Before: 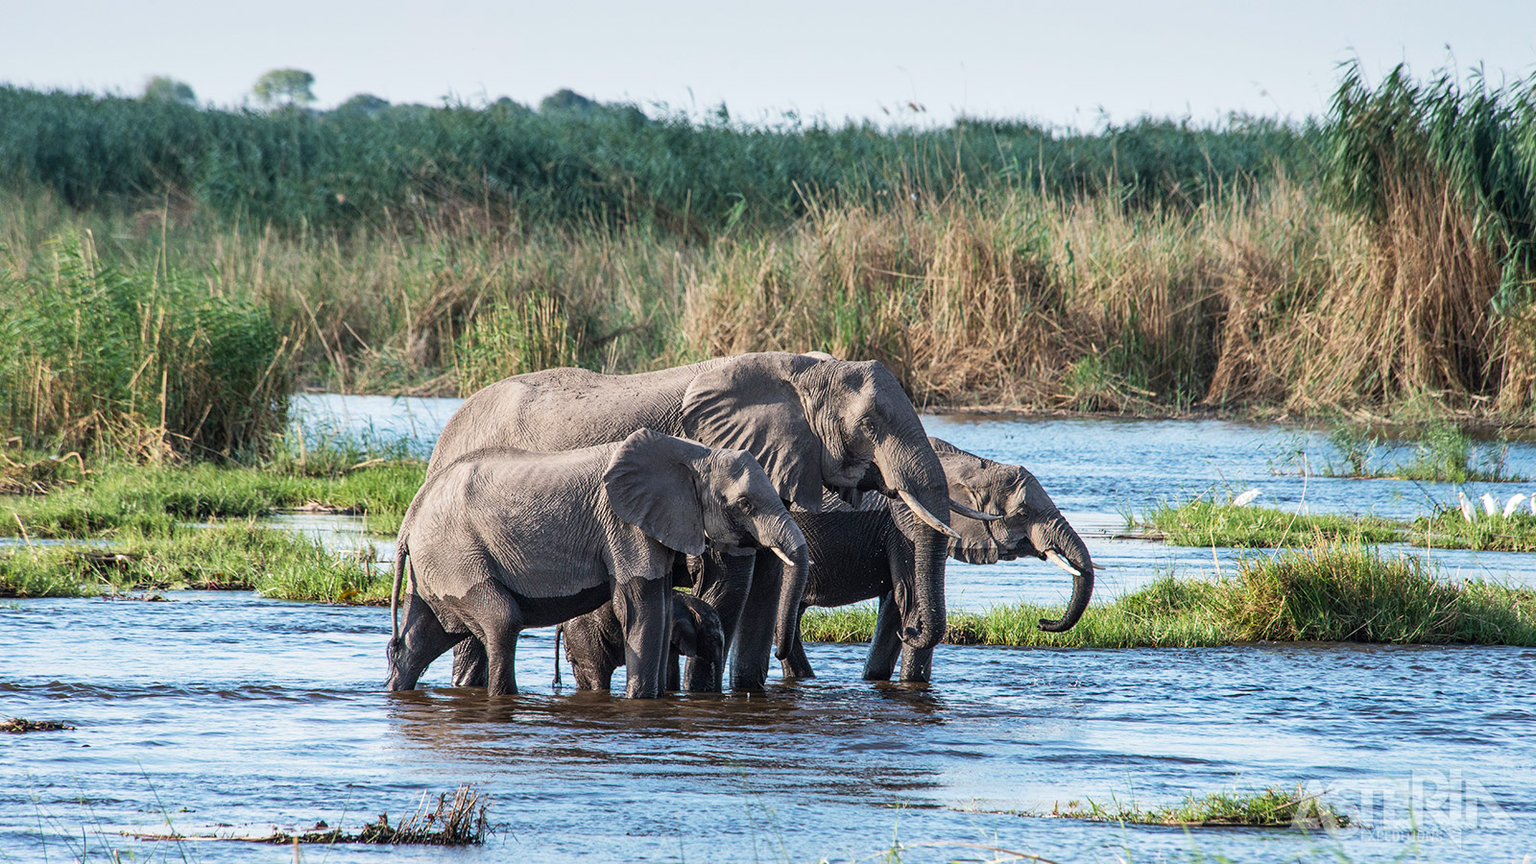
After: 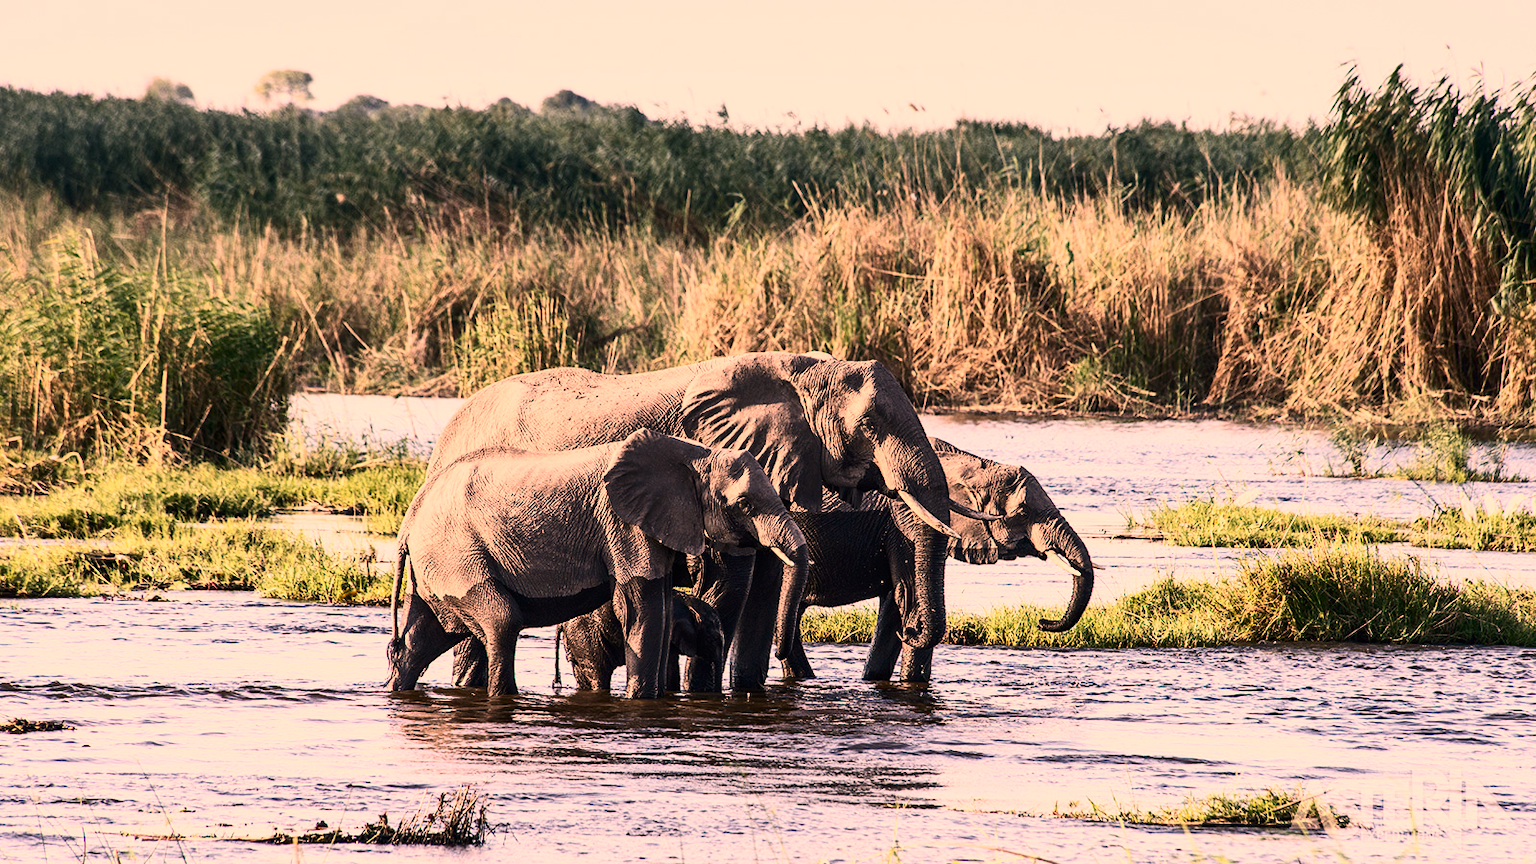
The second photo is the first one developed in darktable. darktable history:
contrast brightness saturation: contrast 0.4, brightness 0.05, saturation 0.25
color correction: highlights a* 40, highlights b* 40, saturation 0.69
